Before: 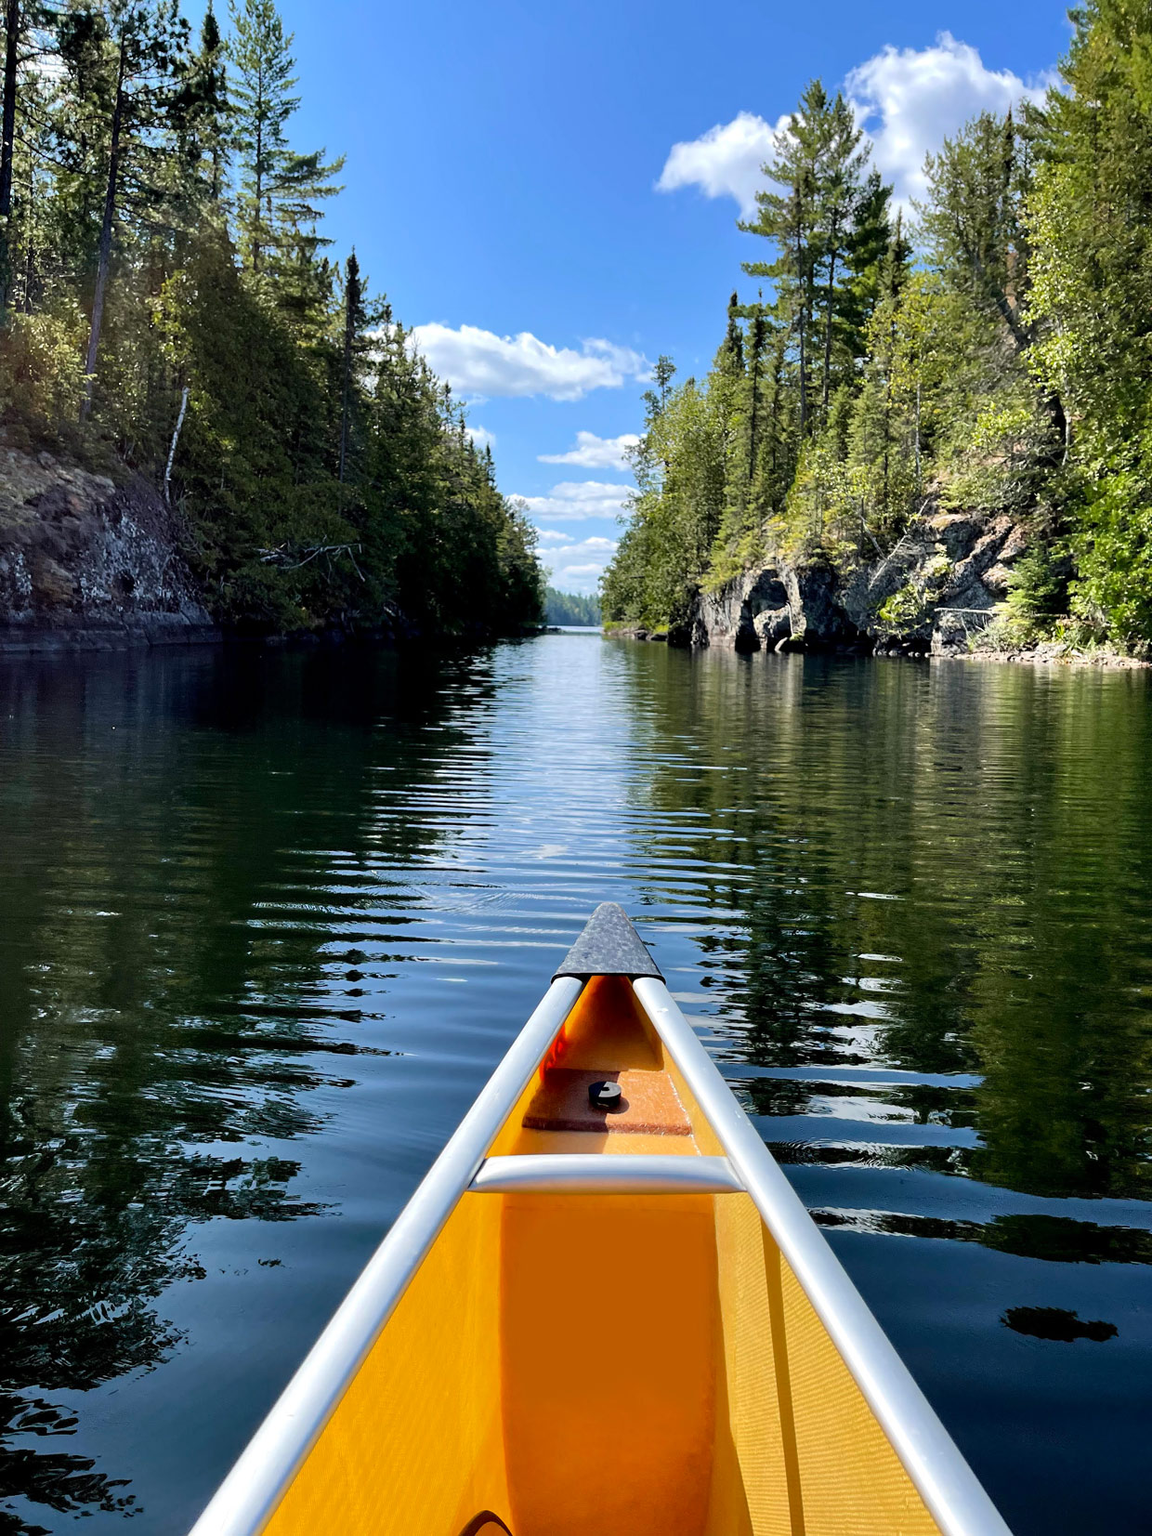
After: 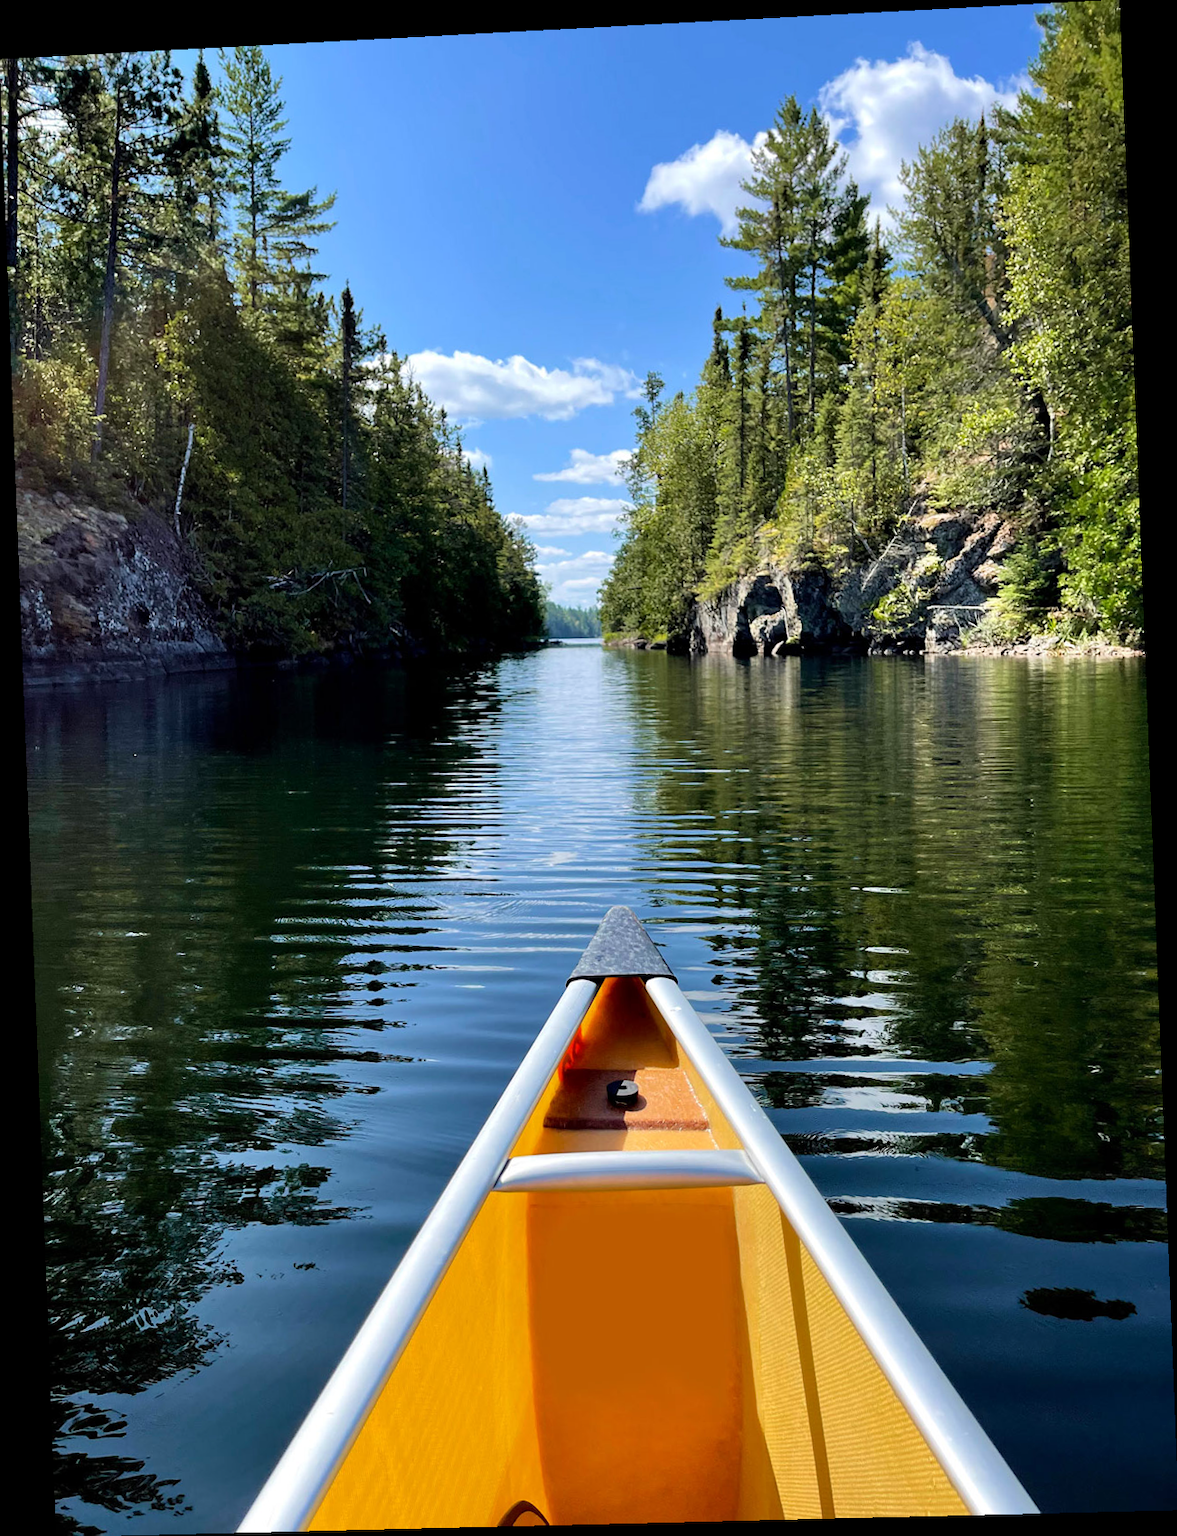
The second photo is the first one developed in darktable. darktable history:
velvia: strength 15%
rotate and perspective: rotation -2.22°, lens shift (horizontal) -0.022, automatic cropping off
